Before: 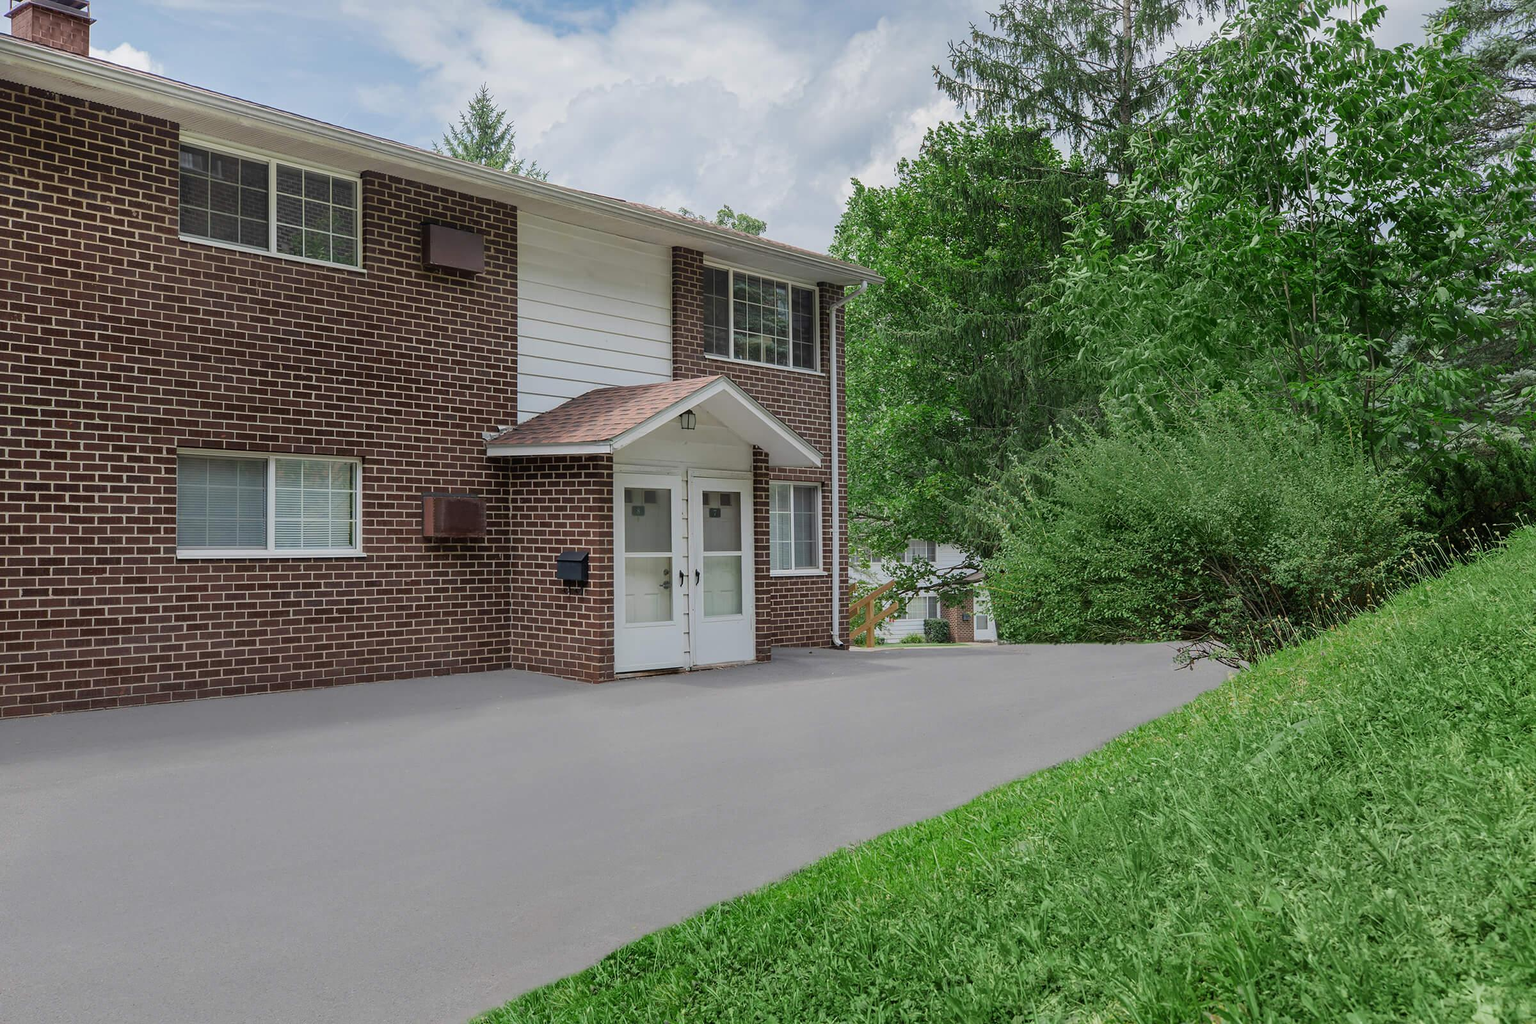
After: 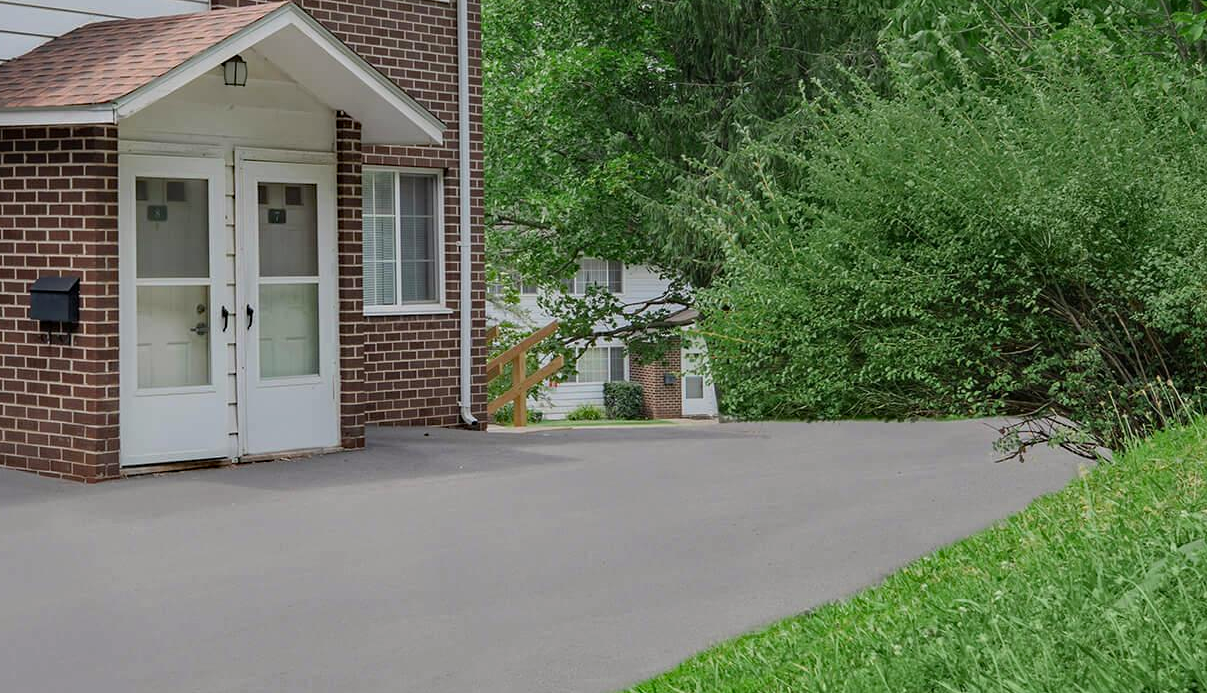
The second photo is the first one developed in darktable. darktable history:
haze removal: compatibility mode true, adaptive false
crop: left 35.03%, top 36.625%, right 14.663%, bottom 20.057%
